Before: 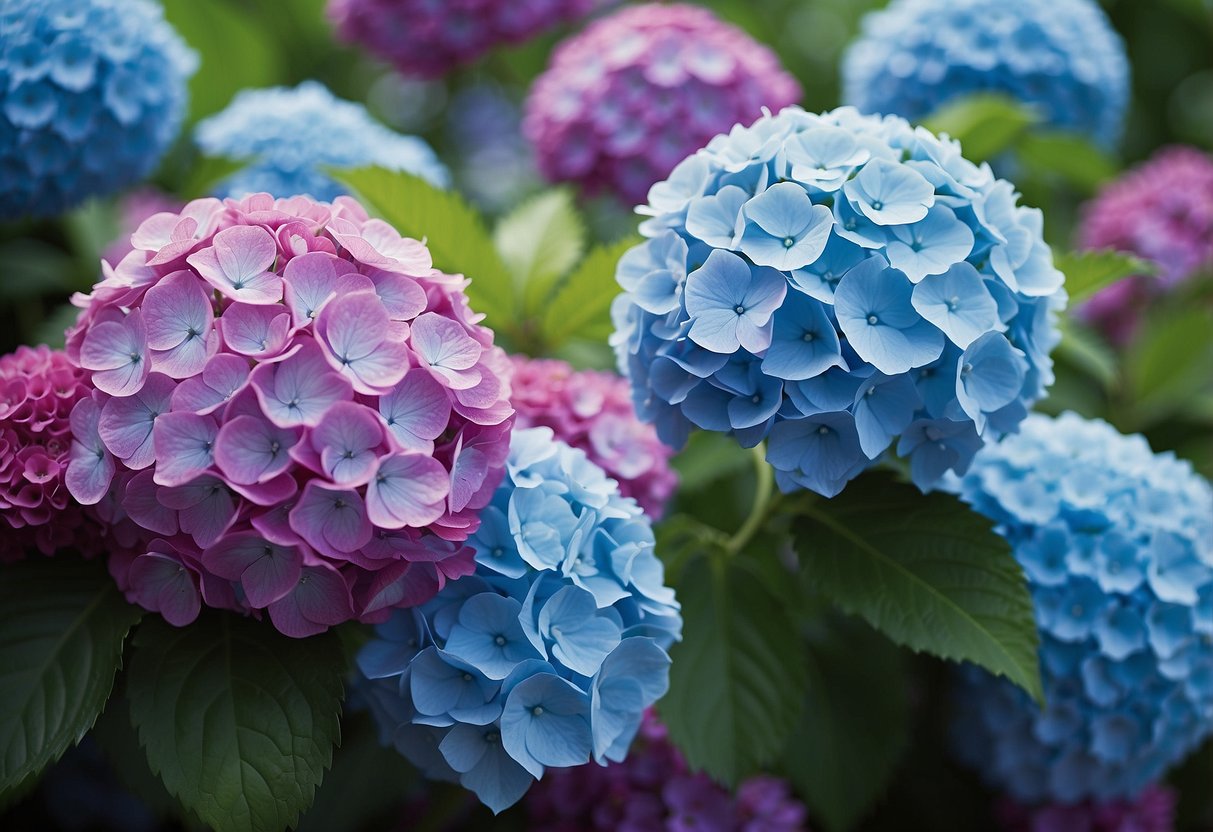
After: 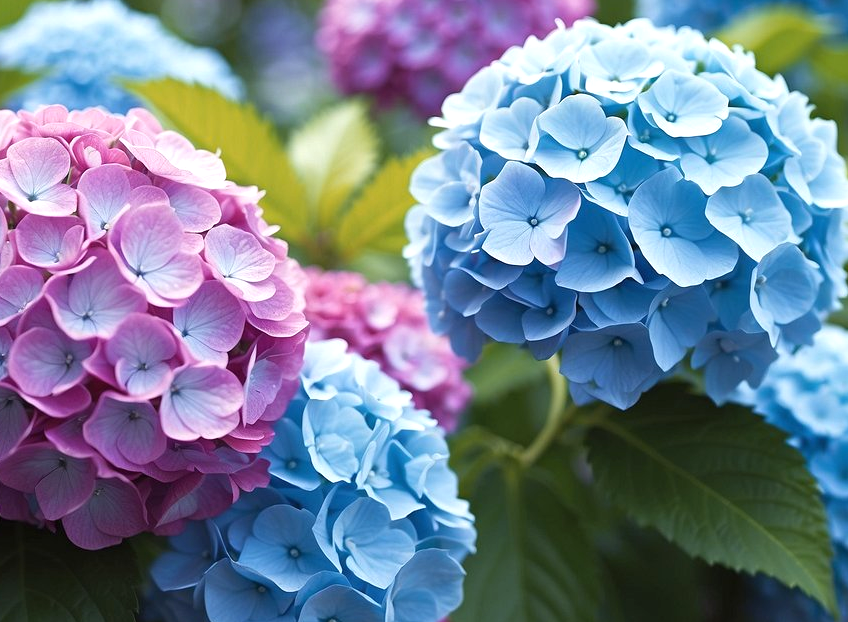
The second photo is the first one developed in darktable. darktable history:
crop and rotate: left 17.046%, top 10.659%, right 12.989%, bottom 14.553%
color zones: curves: ch1 [(0, 0.469) (0.072, 0.457) (0.243, 0.494) (0.429, 0.5) (0.571, 0.5) (0.714, 0.5) (0.857, 0.5) (1, 0.469)]; ch2 [(0, 0.499) (0.143, 0.467) (0.242, 0.436) (0.429, 0.493) (0.571, 0.5) (0.714, 0.5) (0.857, 0.5) (1, 0.499)]
exposure: black level correction 0, exposure 0.5 EV, compensate exposure bias true, compensate highlight preservation false
